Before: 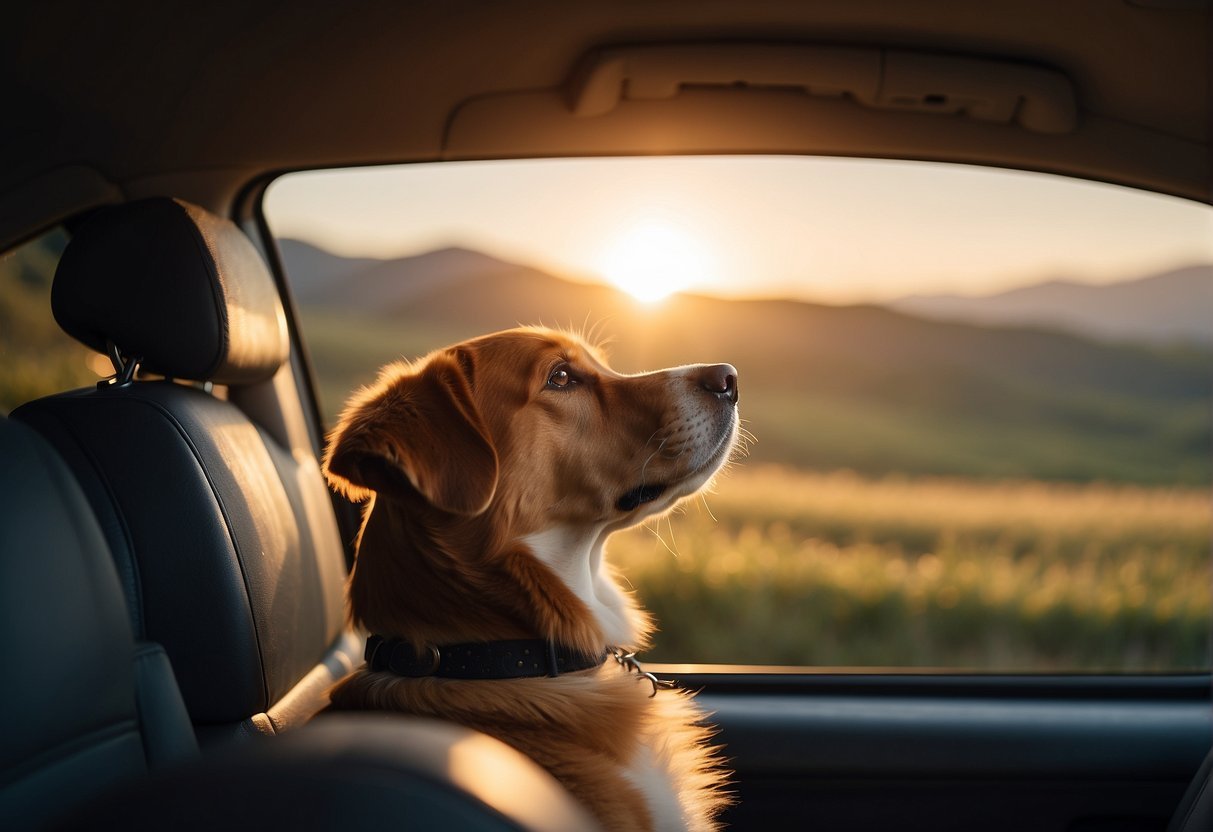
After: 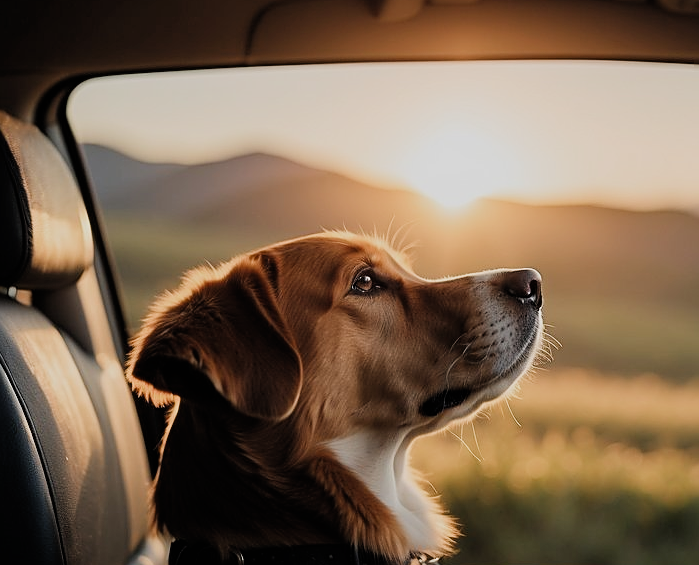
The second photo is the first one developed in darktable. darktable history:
filmic rgb: black relative exposure -7.65 EV, white relative exposure 4.56 EV, hardness 3.61, contrast 1.057, color science v4 (2020), iterations of high-quality reconstruction 10
crop: left 16.211%, top 11.431%, right 26.141%, bottom 20.558%
sharpen: amount 0.599
